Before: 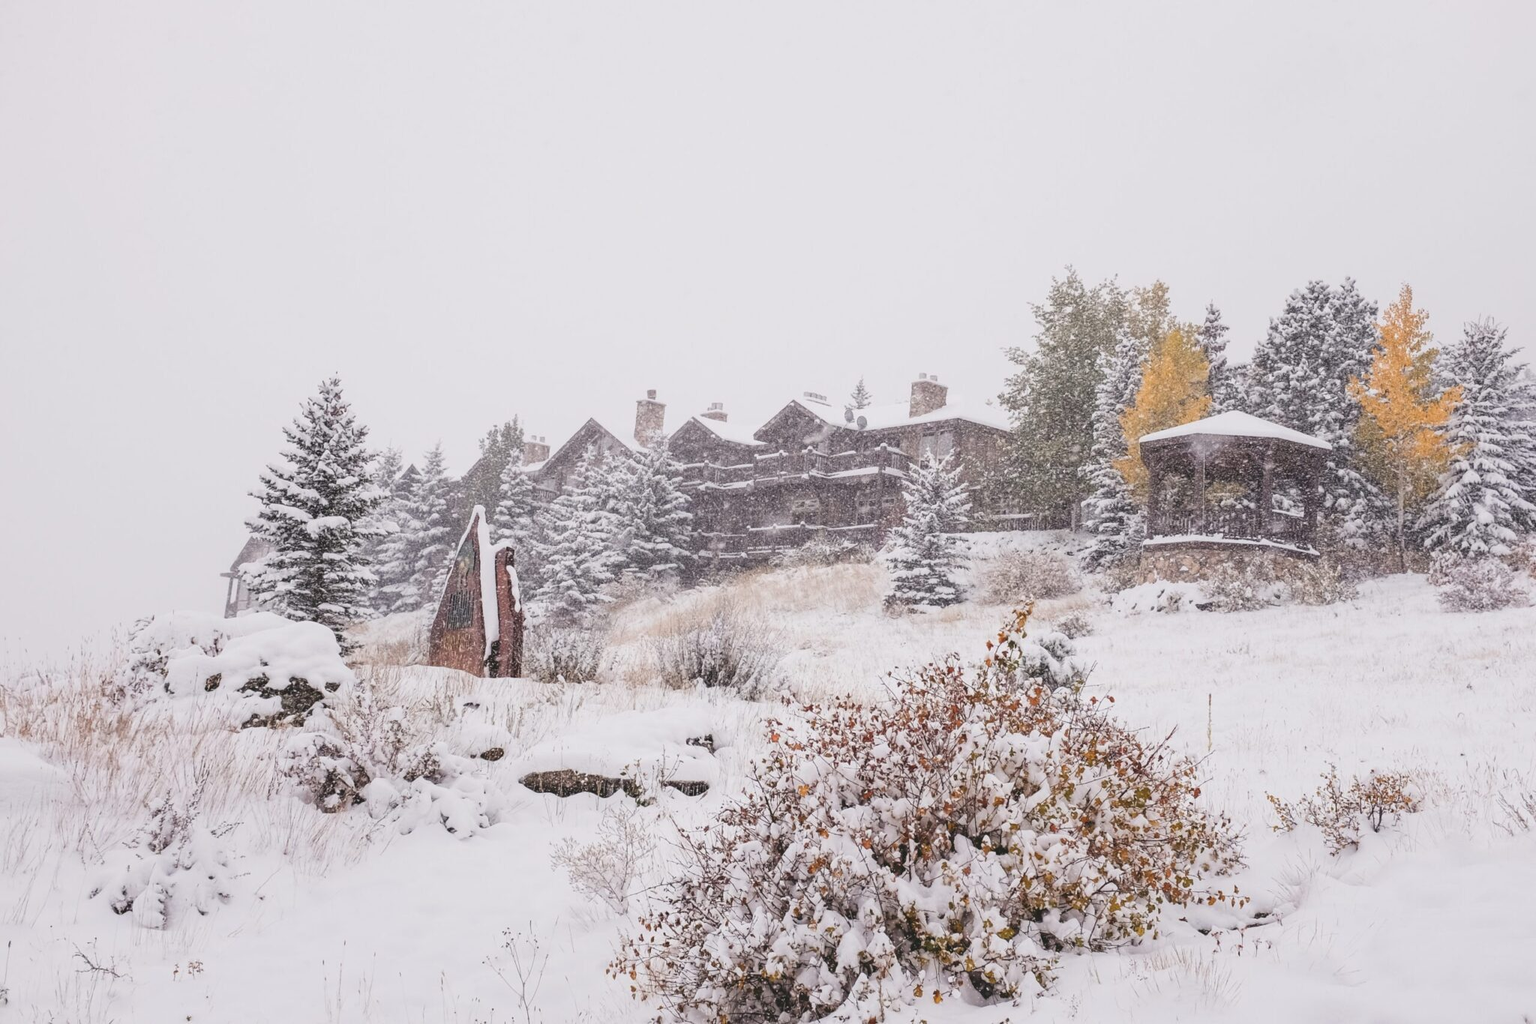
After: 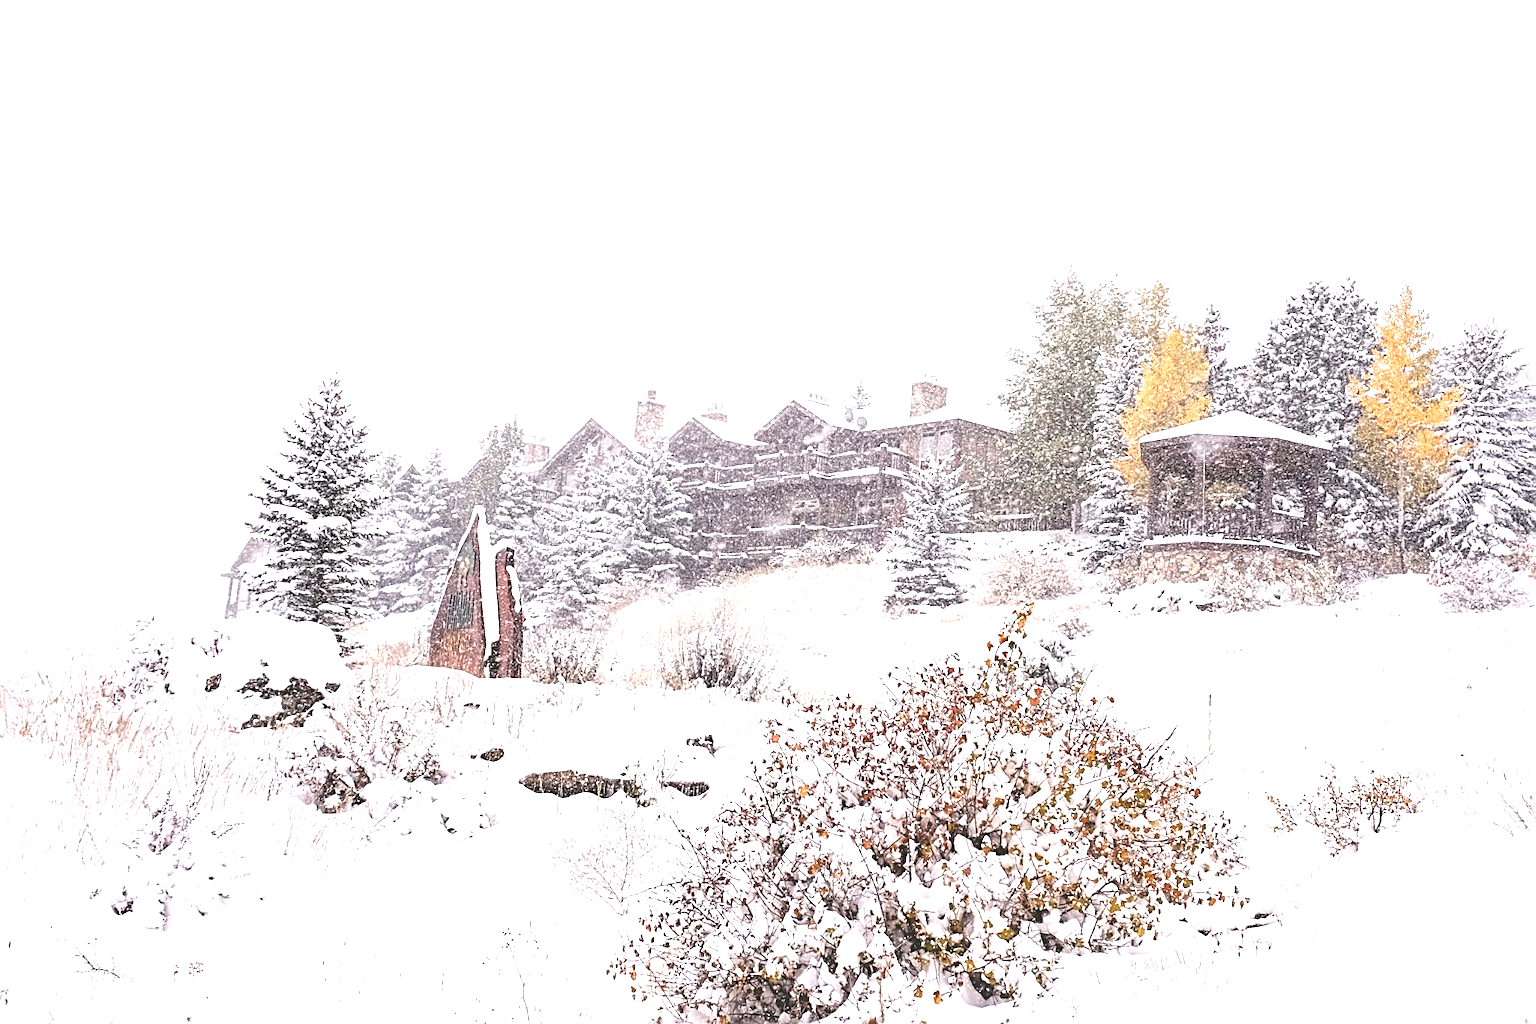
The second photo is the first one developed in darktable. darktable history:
exposure: black level correction 0, exposure 1.1 EV, compensate exposure bias true, compensate highlight preservation false
sharpen: radius 2.543, amount 0.636
